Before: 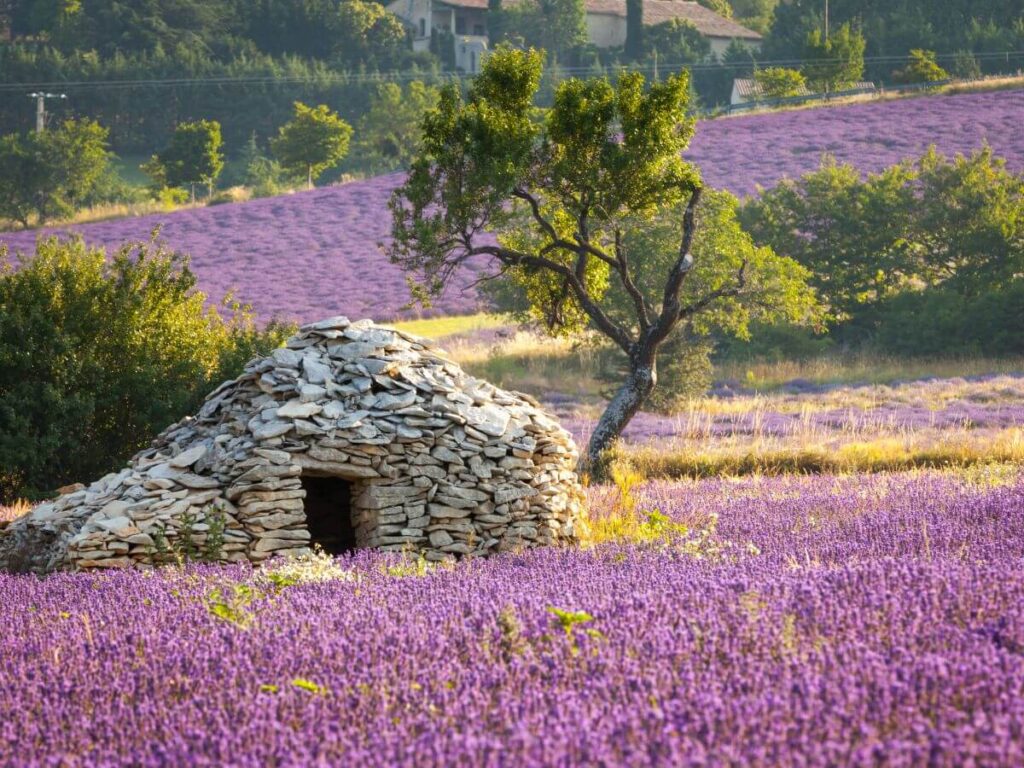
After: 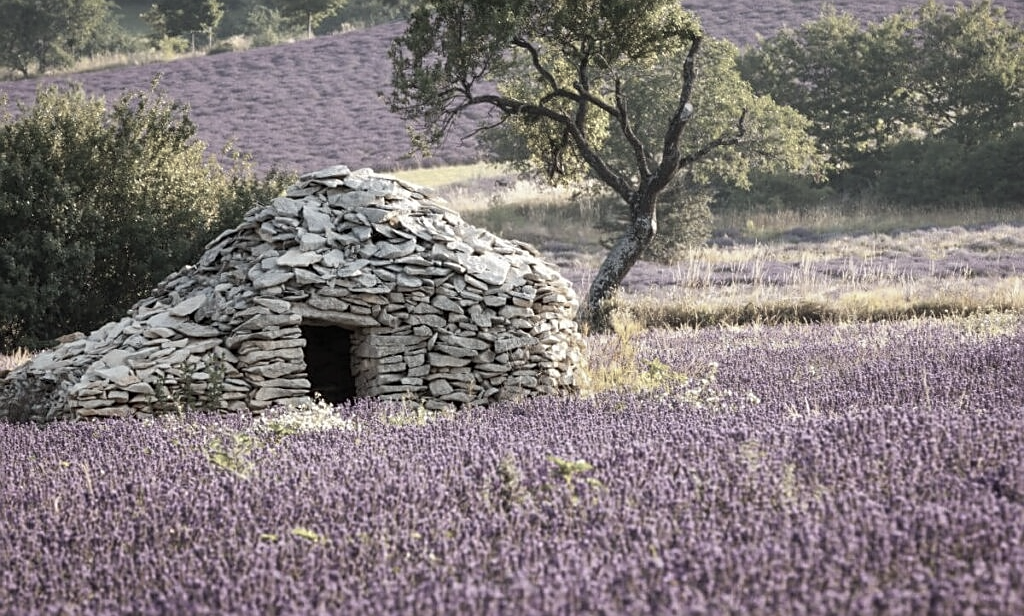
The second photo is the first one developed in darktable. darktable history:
shadows and highlights: shadows 47.43, highlights -41.73, soften with gaussian
sharpen: on, module defaults
color correction: highlights b* -0.03, saturation 0.32
crop and rotate: top 19.7%
